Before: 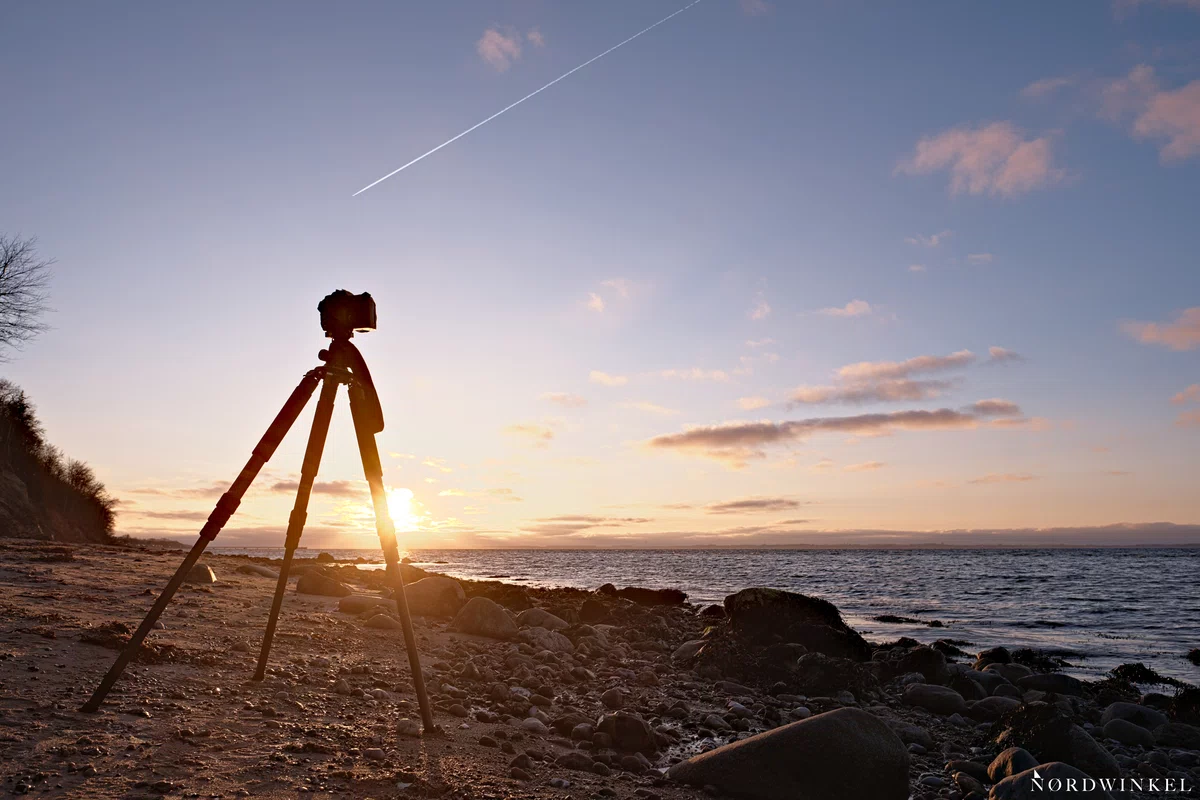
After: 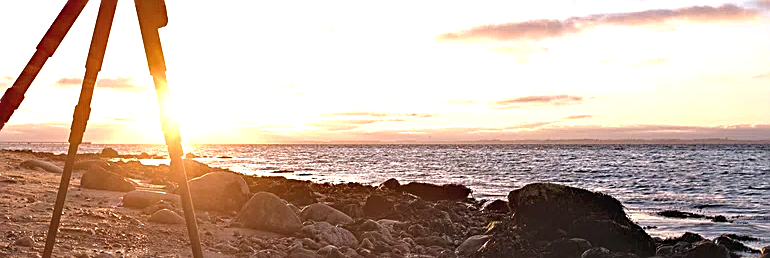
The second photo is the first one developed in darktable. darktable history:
crop: left 18.041%, top 50.732%, right 17.212%, bottom 16.796%
sharpen: on, module defaults
exposure: black level correction -0.002, exposure 1.111 EV, compensate exposure bias true, compensate highlight preservation false
